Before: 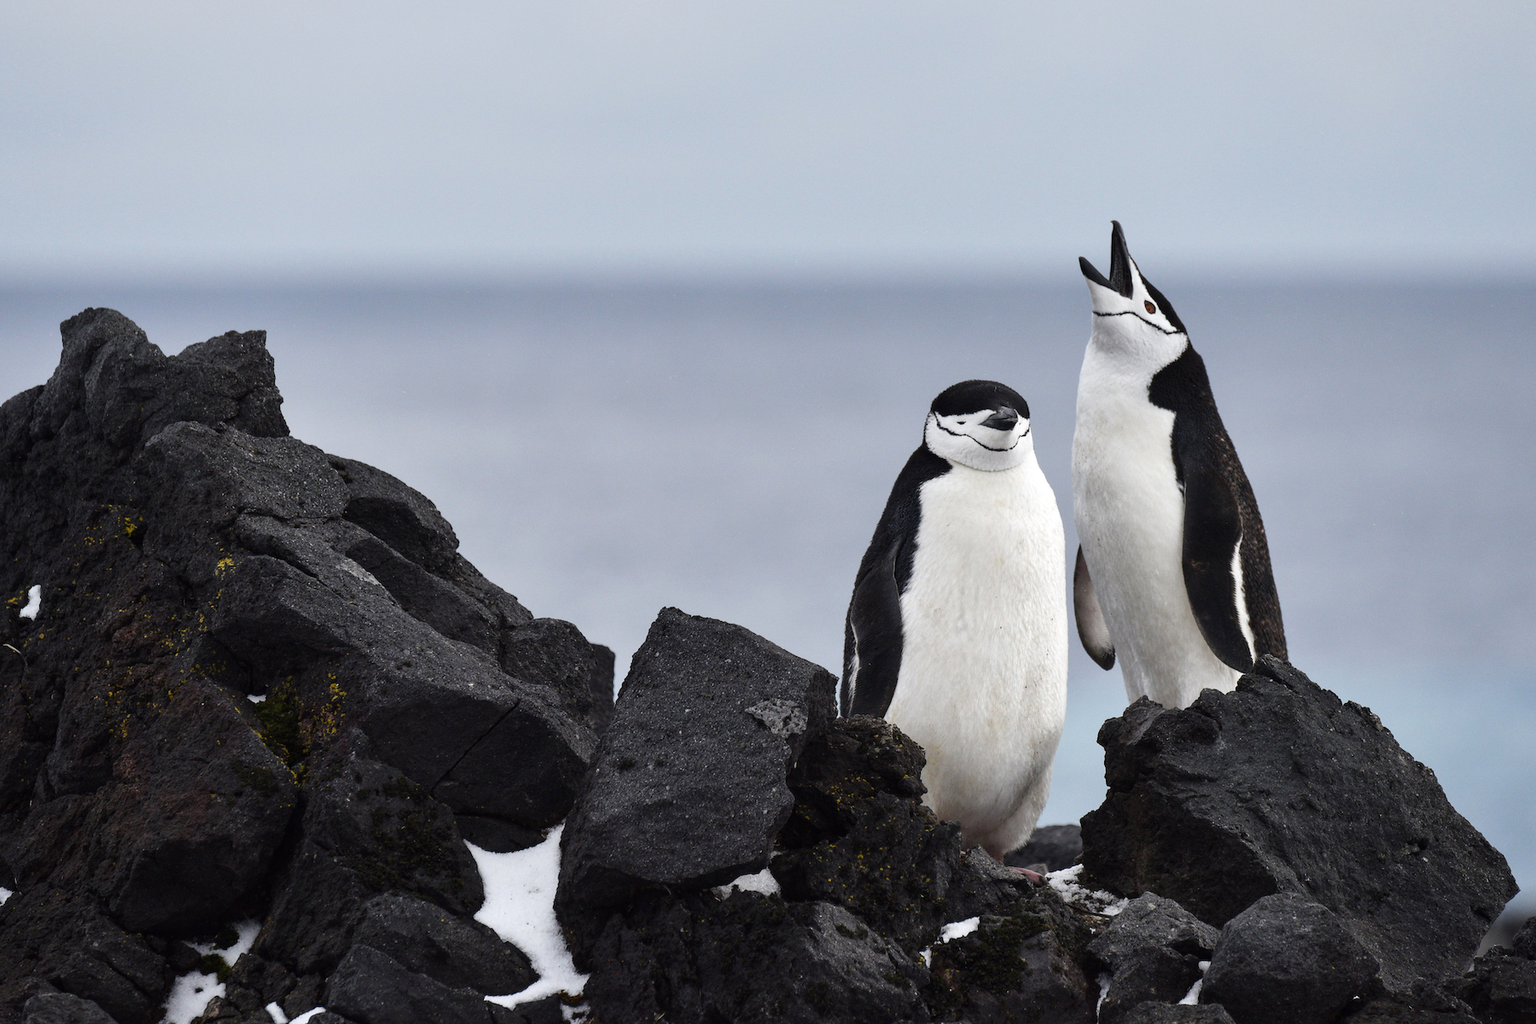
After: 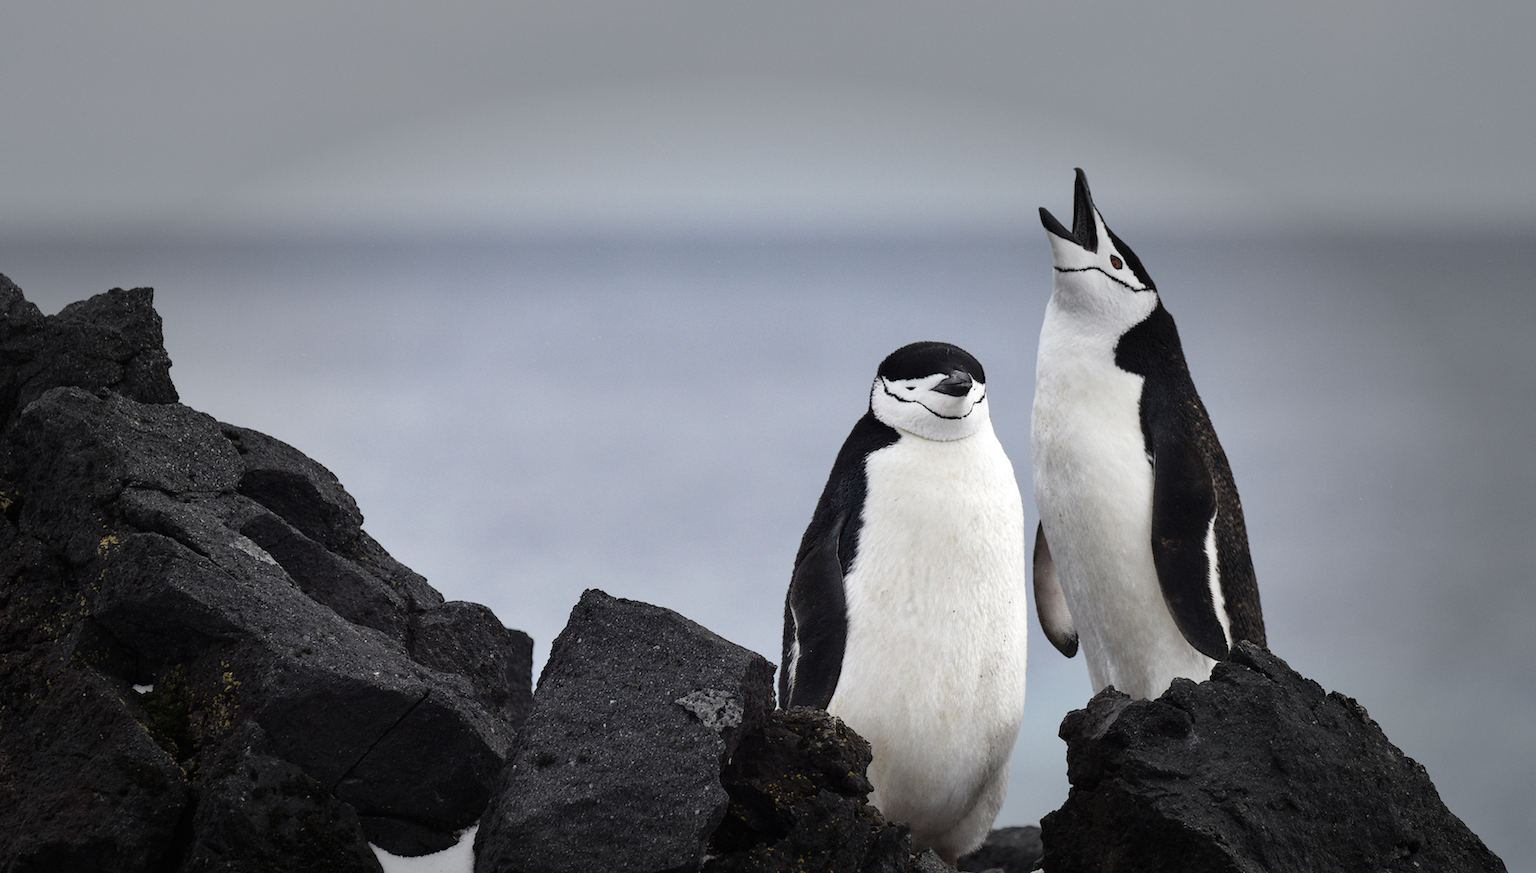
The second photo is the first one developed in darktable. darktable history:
crop: left 8.186%, top 6.525%, bottom 15.218%
vignetting: fall-off start 48.09%, center (-0.034, 0.142), automatic ratio true, width/height ratio 1.293
